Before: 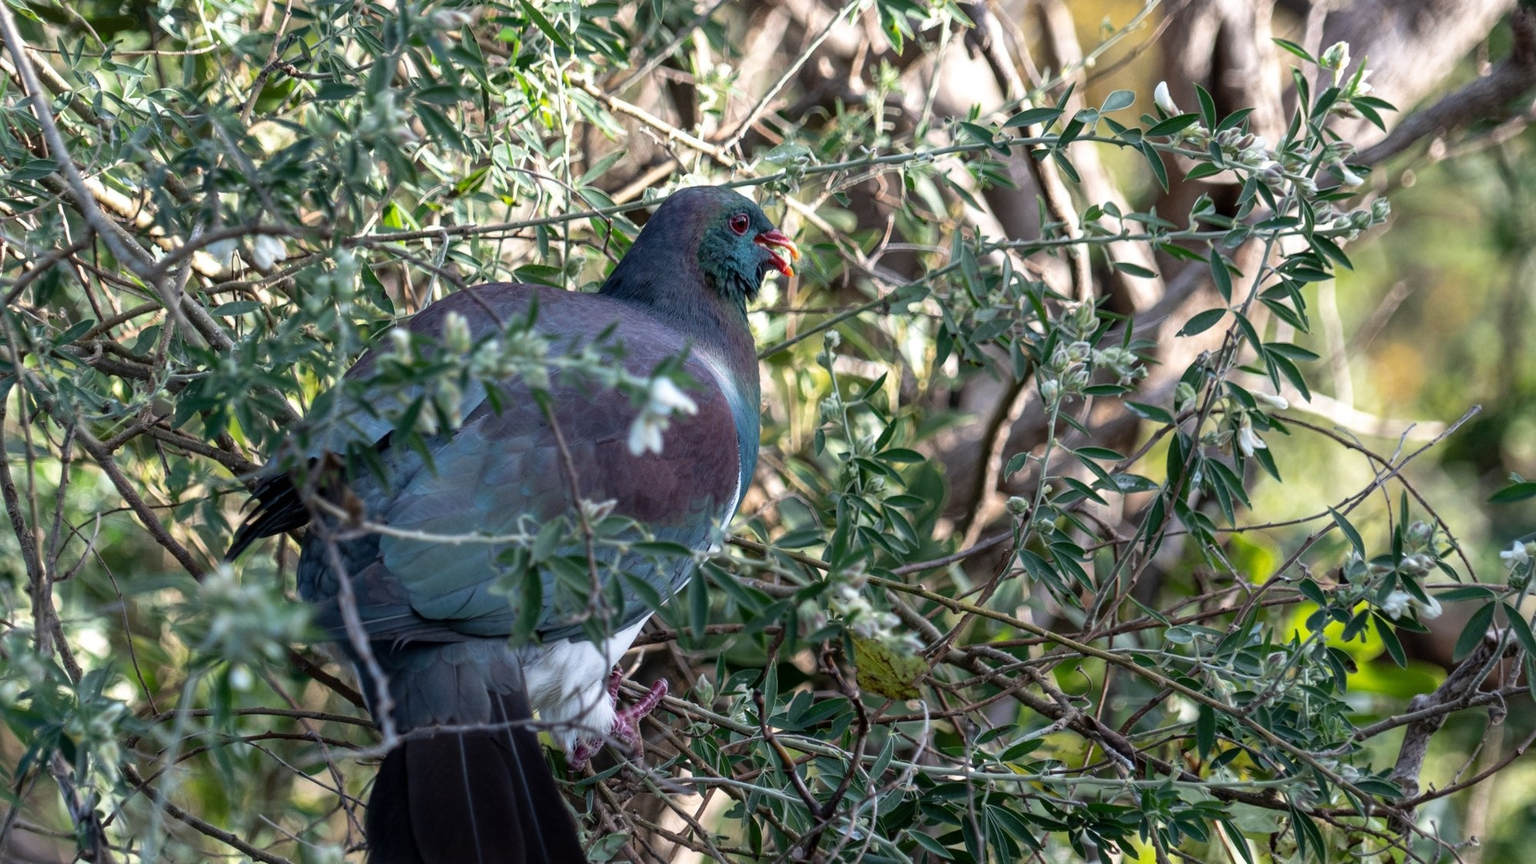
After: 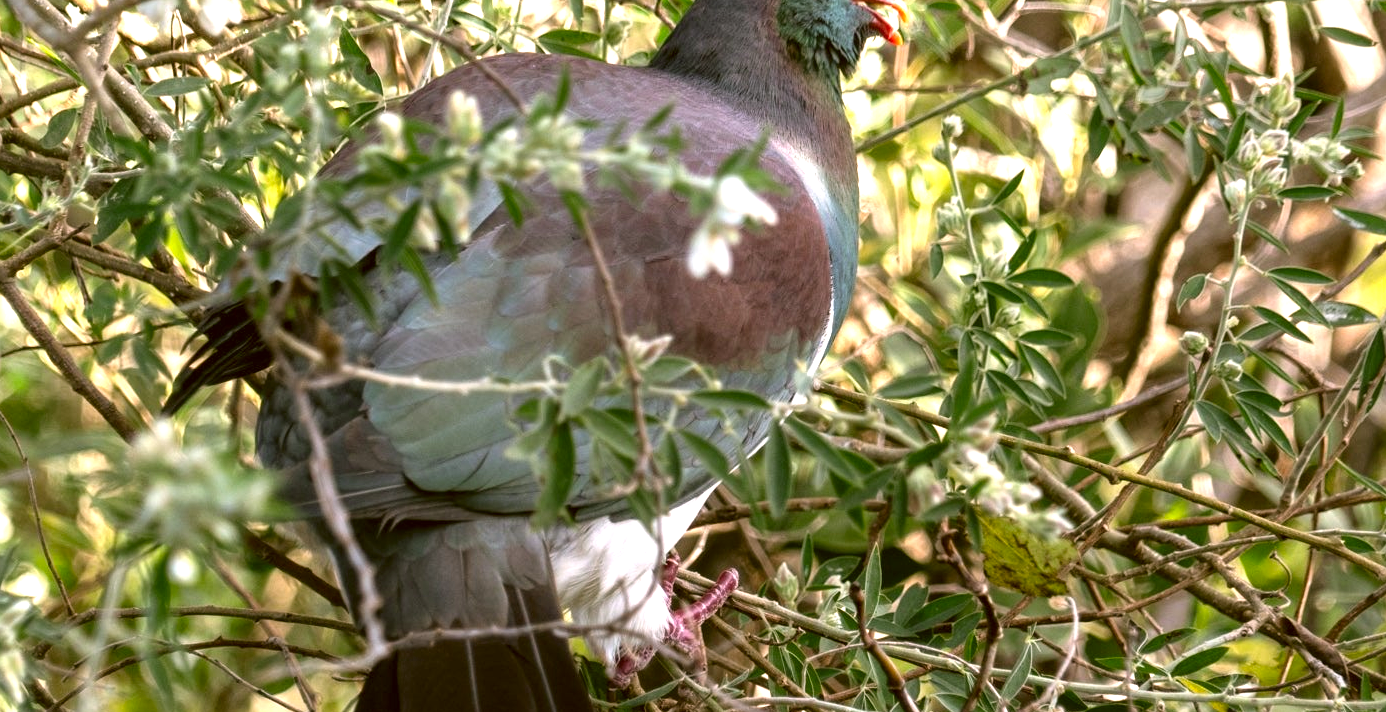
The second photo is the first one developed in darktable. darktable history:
color correction: highlights a* 8.33, highlights b* 15.45, shadows a* -0.605, shadows b* 26.85
exposure: black level correction 0, exposure 1.001 EV, compensate exposure bias true, compensate highlight preservation false
crop: left 6.558%, top 28.019%, right 24.11%, bottom 8.666%
